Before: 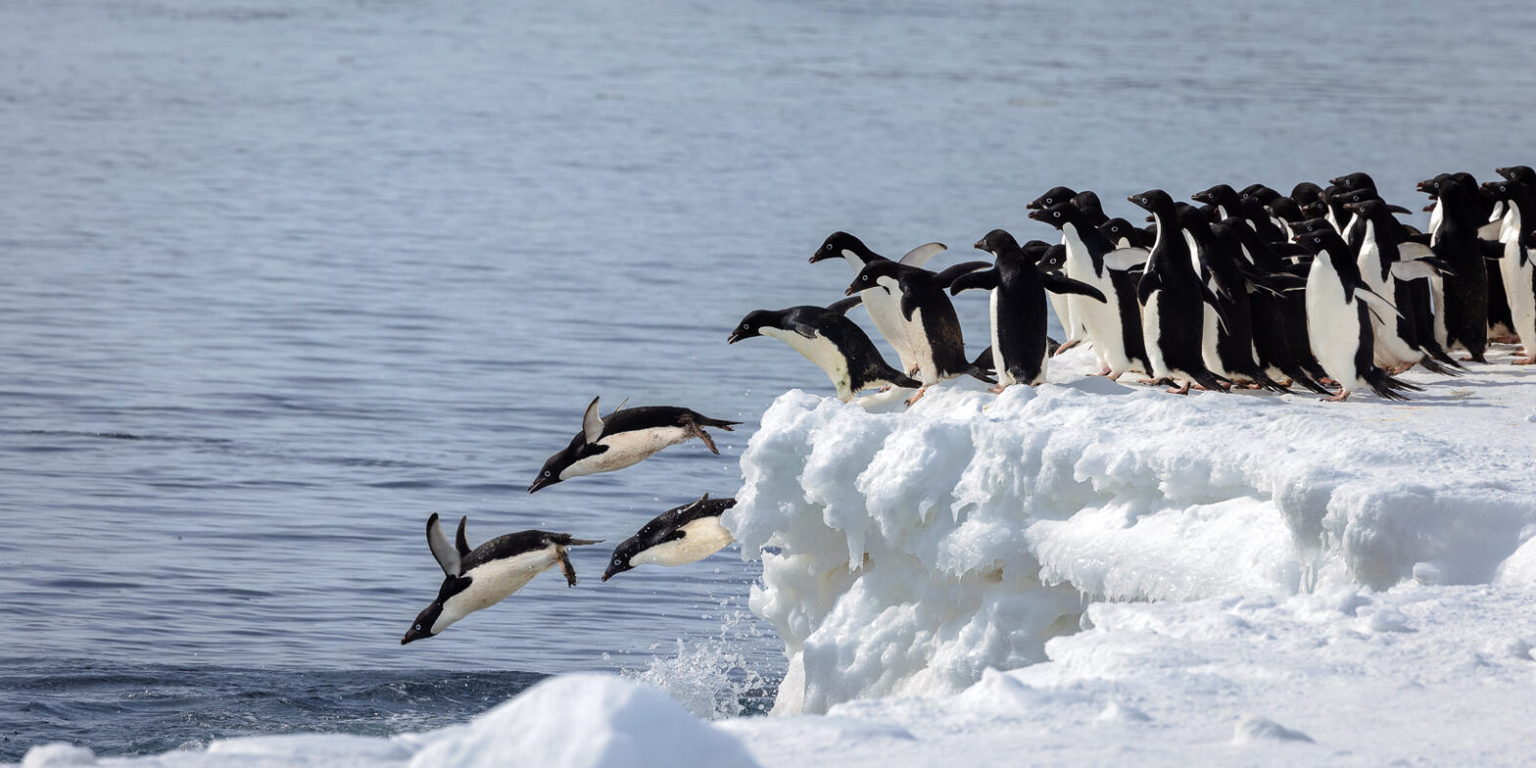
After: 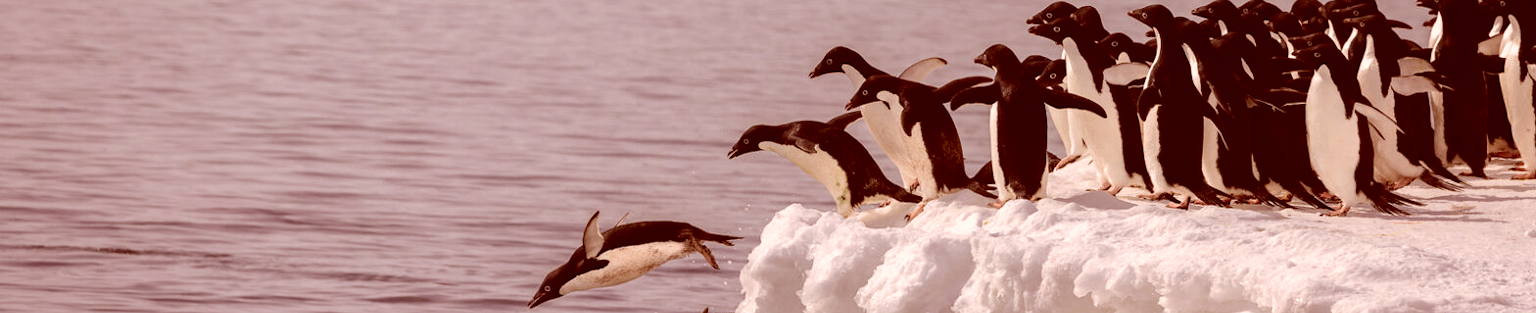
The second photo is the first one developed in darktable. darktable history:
crop and rotate: top 24.255%, bottom 34.833%
color correction: highlights a* 9.54, highlights b* 8.62, shadows a* 39.43, shadows b* 39.78, saturation 0.806
